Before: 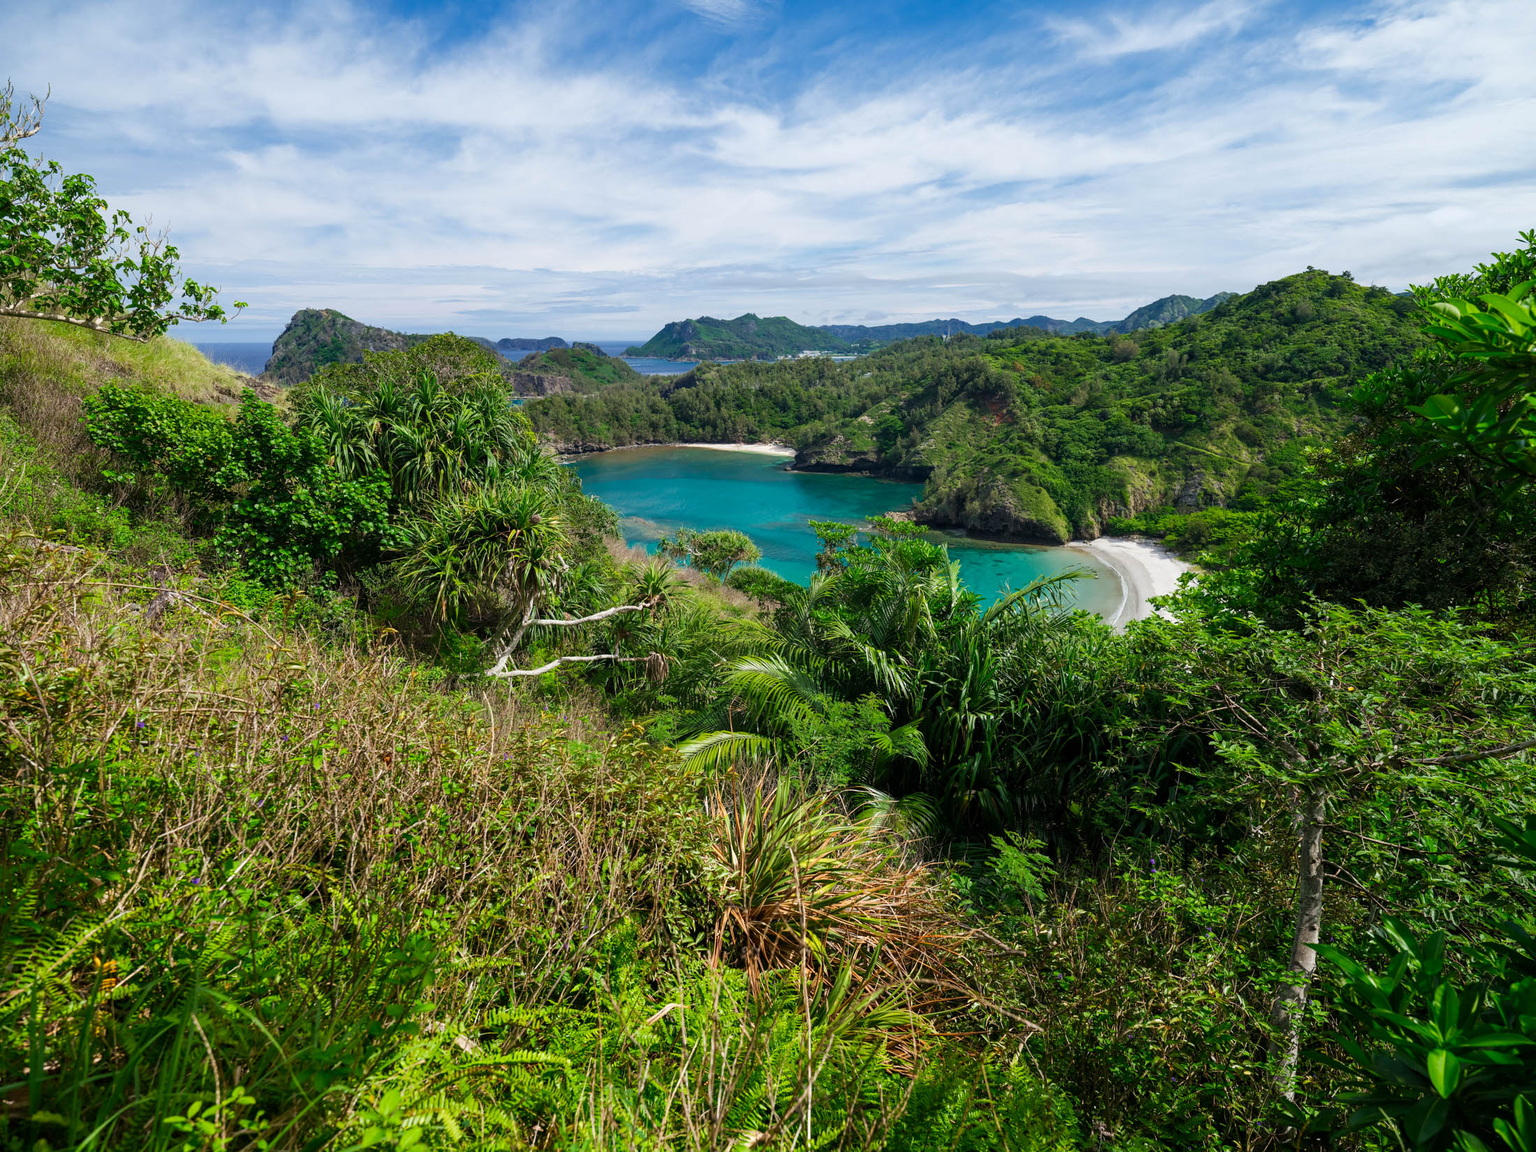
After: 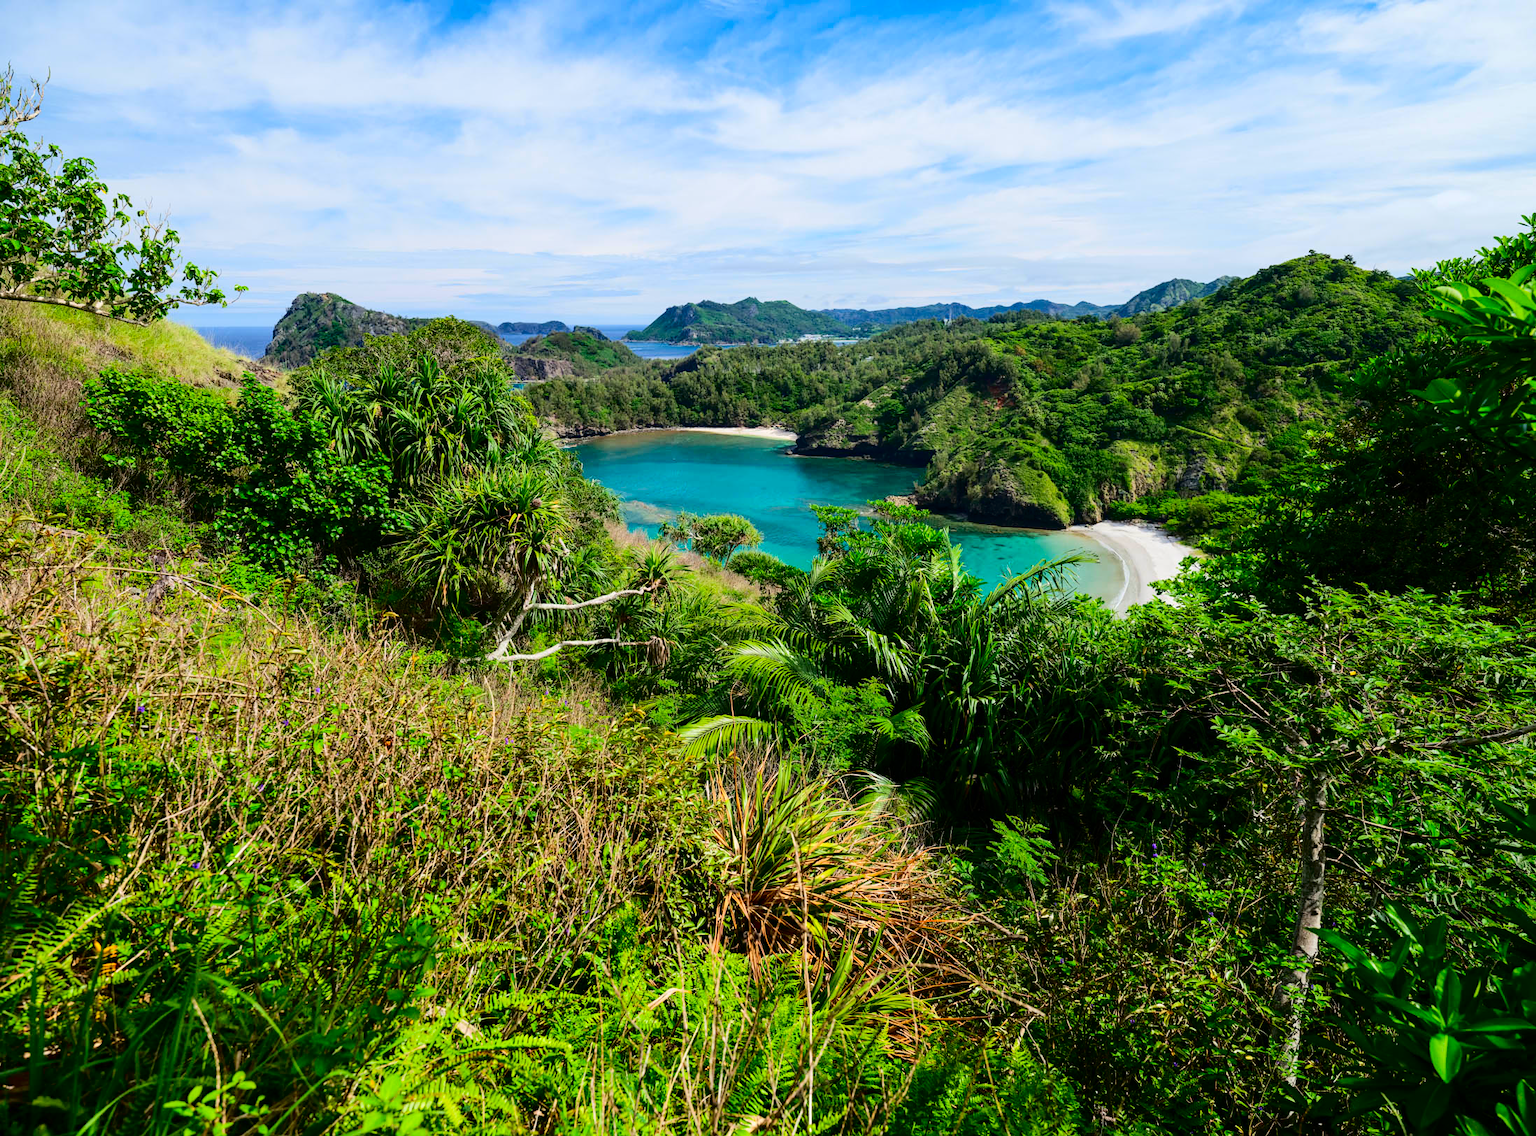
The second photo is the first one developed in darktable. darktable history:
tone curve: curves: ch0 [(0, 0) (0.003, 0.002) (0.011, 0.006) (0.025, 0.012) (0.044, 0.021) (0.069, 0.027) (0.1, 0.035) (0.136, 0.06) (0.177, 0.108) (0.224, 0.173) (0.277, 0.26) (0.335, 0.353) (0.399, 0.453) (0.468, 0.555) (0.543, 0.641) (0.623, 0.724) (0.709, 0.792) (0.801, 0.857) (0.898, 0.918) (1, 1)], color space Lab, independent channels, preserve colors none
crop: top 1.459%, right 0.112%
contrast brightness saturation: brightness -0.016, saturation 0.341
